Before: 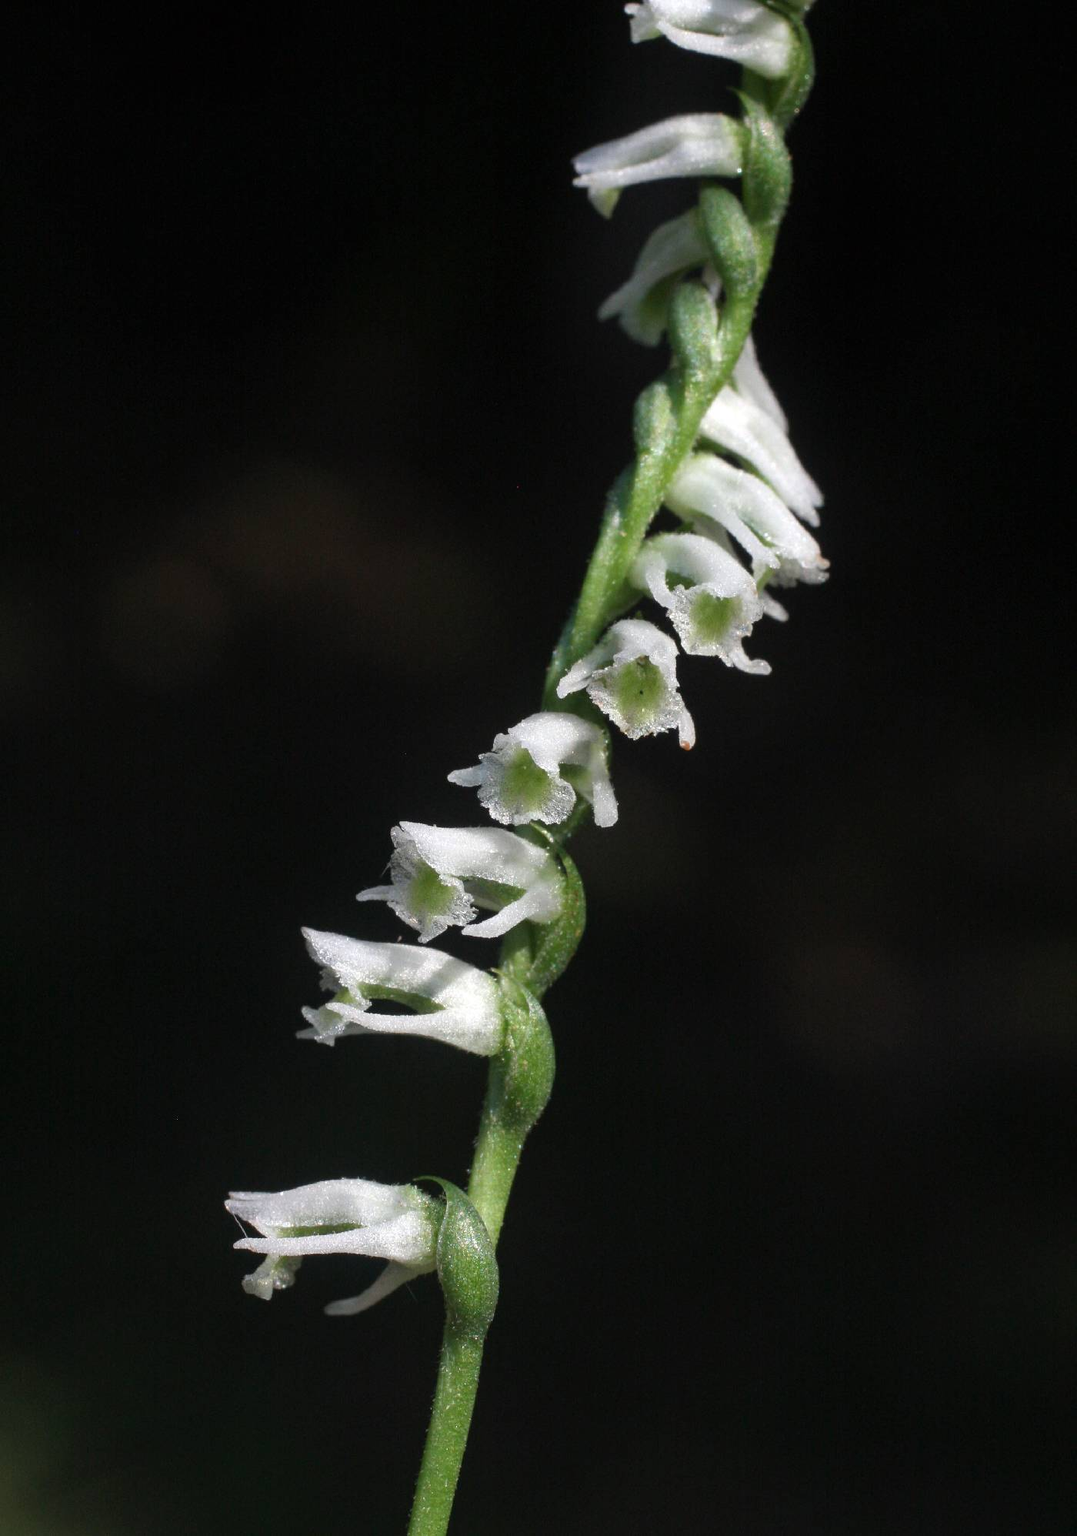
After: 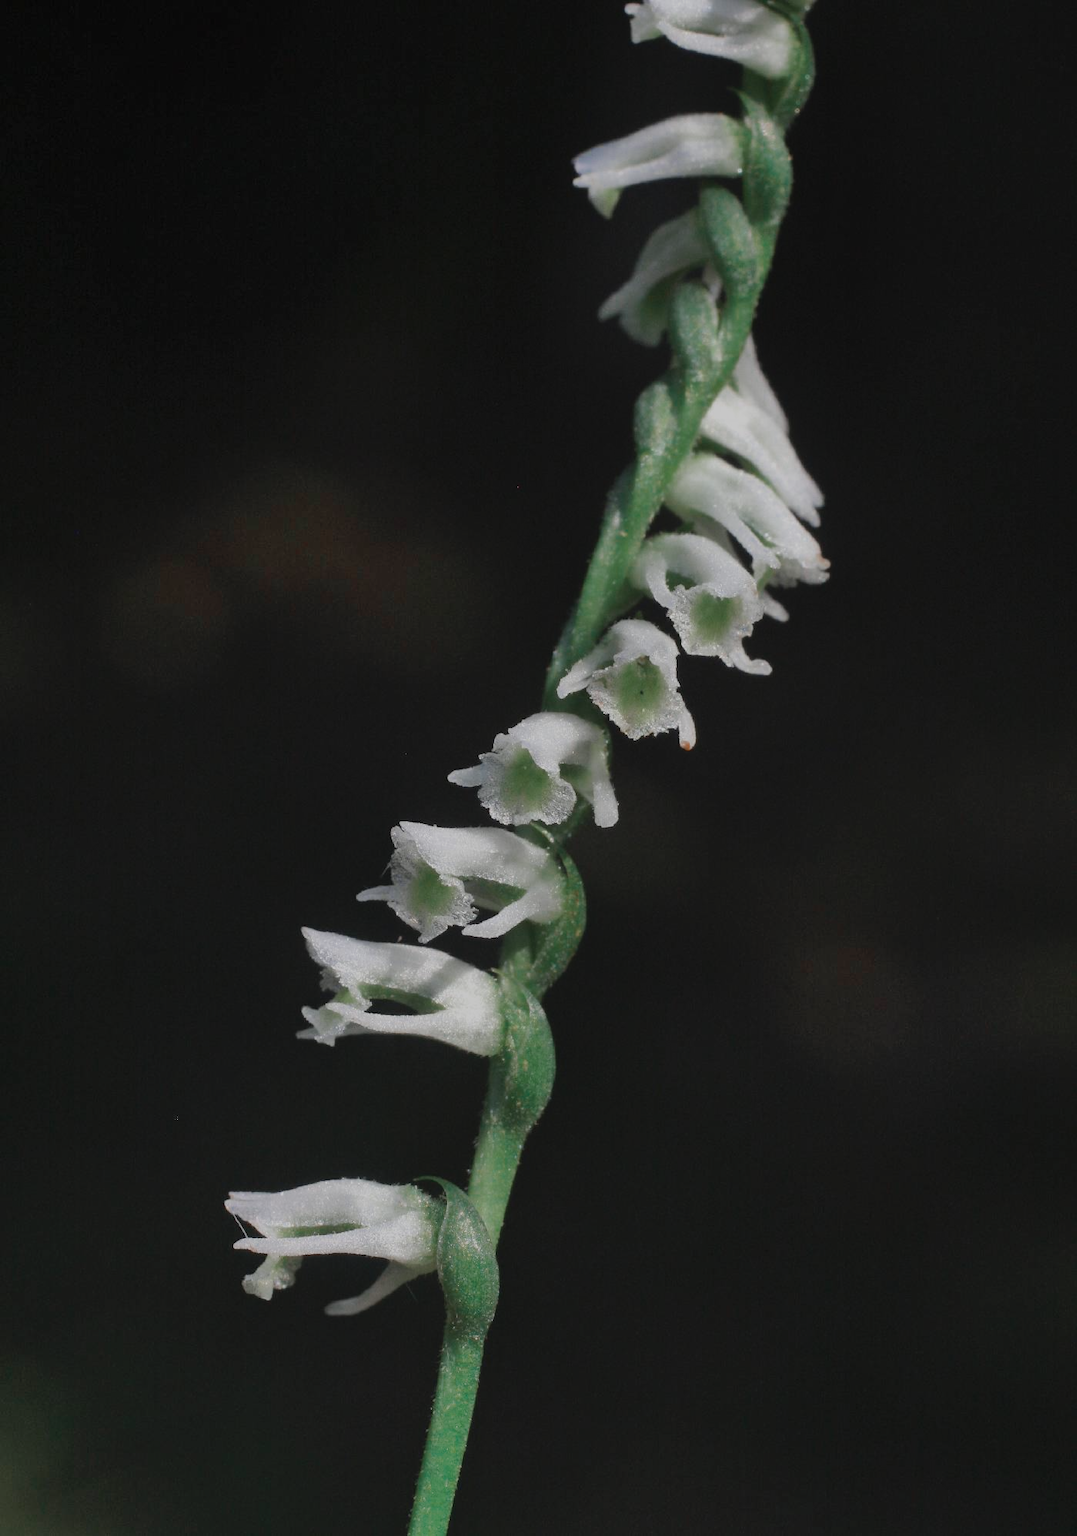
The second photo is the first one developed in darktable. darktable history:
color zones: curves: ch0 [(0, 0.5) (0.125, 0.4) (0.25, 0.5) (0.375, 0.4) (0.5, 0.4) (0.625, 0.35) (0.75, 0.35) (0.875, 0.5)]; ch1 [(0, 0.35) (0.125, 0.45) (0.25, 0.35) (0.375, 0.35) (0.5, 0.35) (0.625, 0.35) (0.75, 0.45) (0.875, 0.35)]; ch2 [(0, 0.6) (0.125, 0.5) (0.25, 0.5) (0.375, 0.6) (0.5, 0.6) (0.625, 0.5) (0.75, 0.5) (0.875, 0.5)], mix 30.86%
local contrast: detail 69%
shadows and highlights: low approximation 0.01, soften with gaussian
